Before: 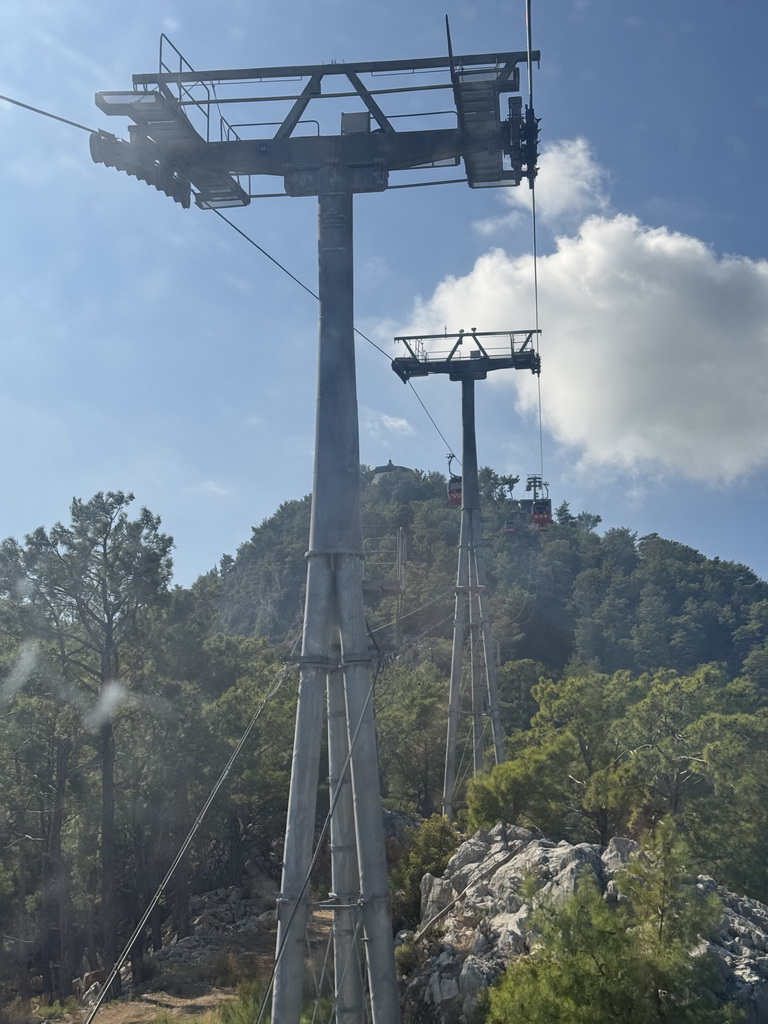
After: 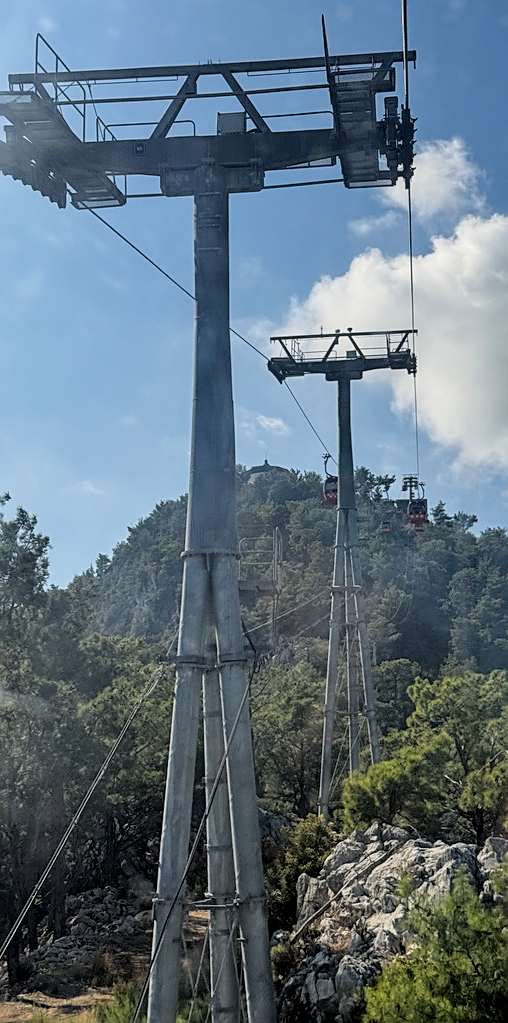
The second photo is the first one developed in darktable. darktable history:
sharpen: on, module defaults
crop and rotate: left 16.244%, right 17.502%
contrast brightness saturation: saturation 0.104
local contrast: on, module defaults
filmic rgb: black relative exposure -3.95 EV, white relative exposure 3.15 EV, hardness 2.87
